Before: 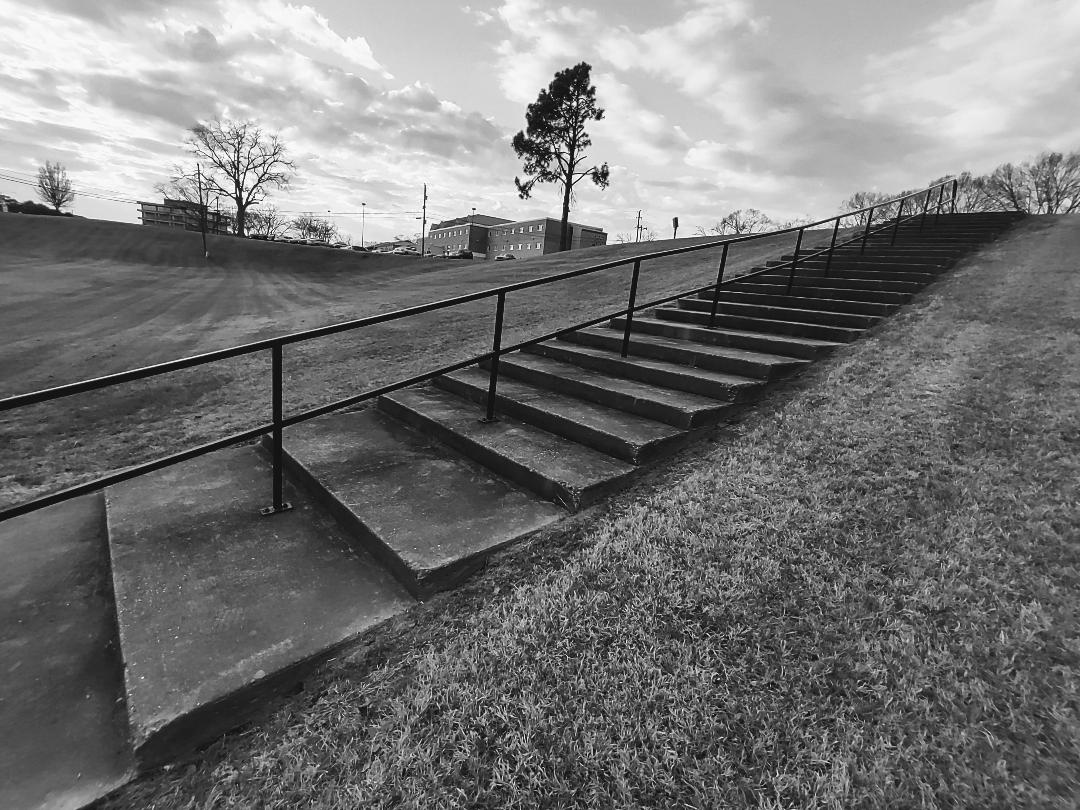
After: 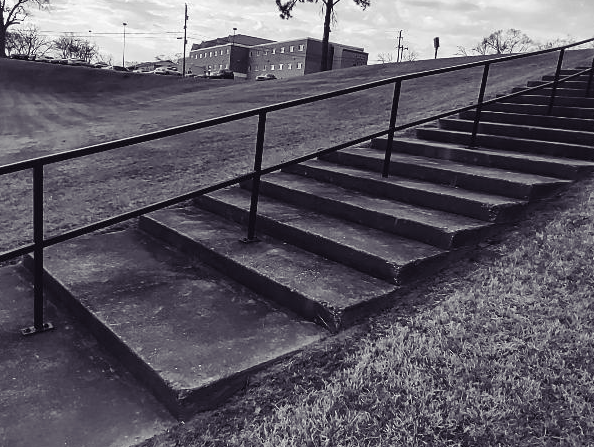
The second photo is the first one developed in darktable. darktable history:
color balance rgb: shadows lift › luminance -22%, shadows lift › chroma 9.246%, shadows lift › hue 282.8°, perceptual saturation grading › global saturation 7.784%, perceptual saturation grading › shadows 3.068%, global vibrance 16.673%, saturation formula JzAzBz (2021)
crop and rotate: left 22.176%, top 22.339%, right 22.787%, bottom 22.416%
